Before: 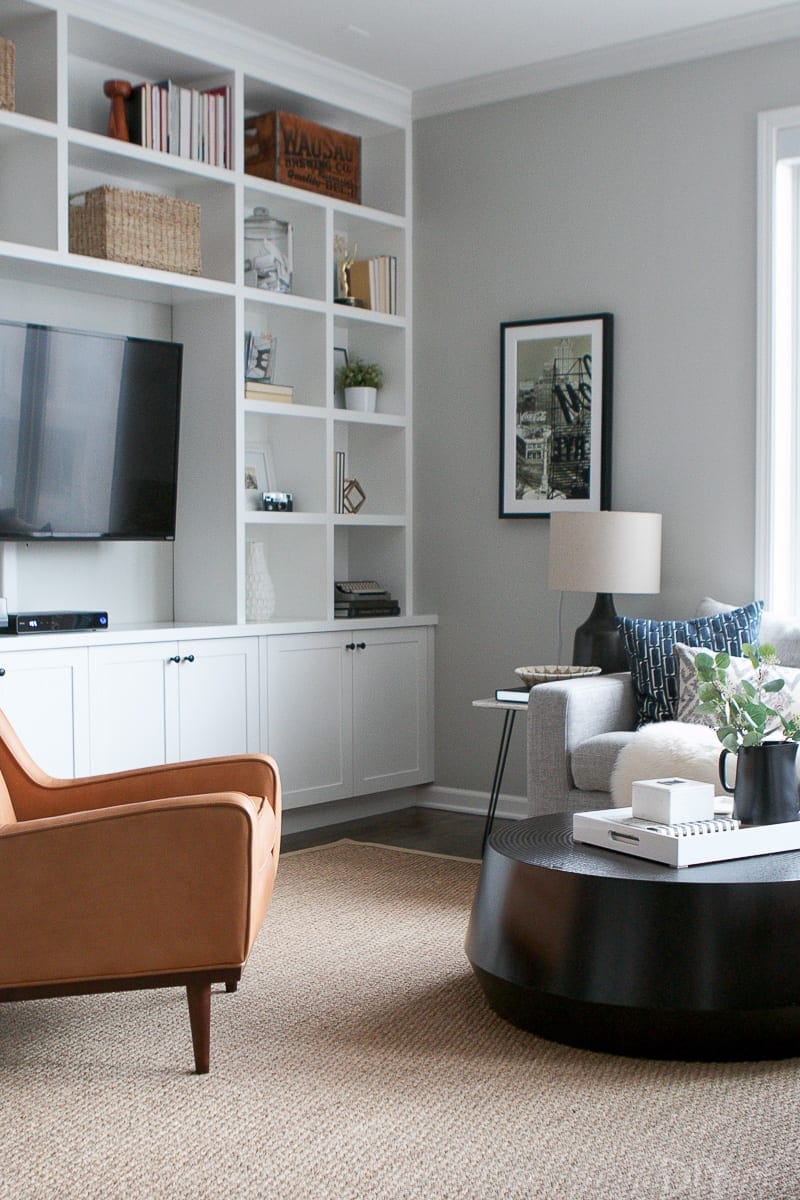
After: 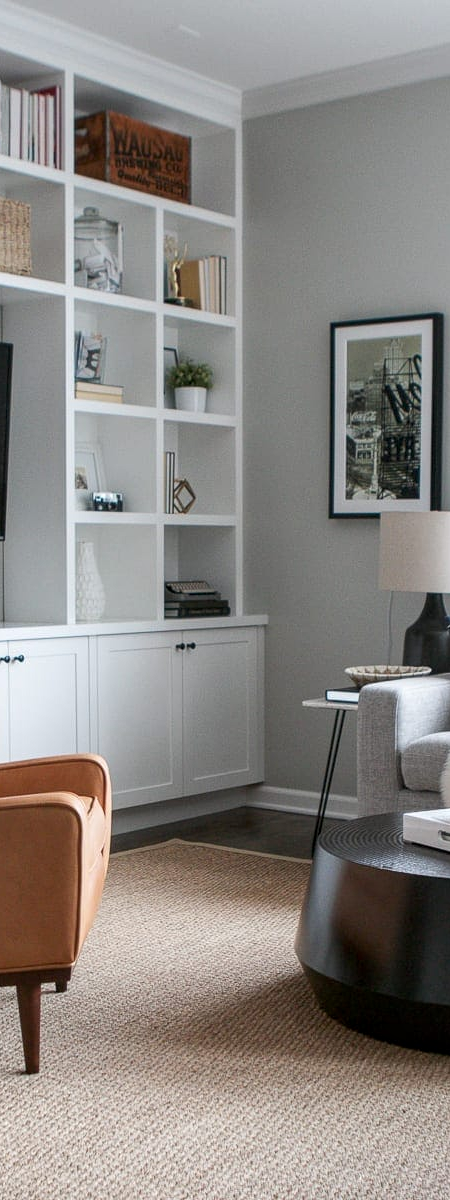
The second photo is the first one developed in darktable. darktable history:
local contrast: on, module defaults
color correction: highlights b* -0.026
exposure: exposure -0.04 EV, compensate exposure bias true, compensate highlight preservation false
crop: left 21.289%, right 22.398%
